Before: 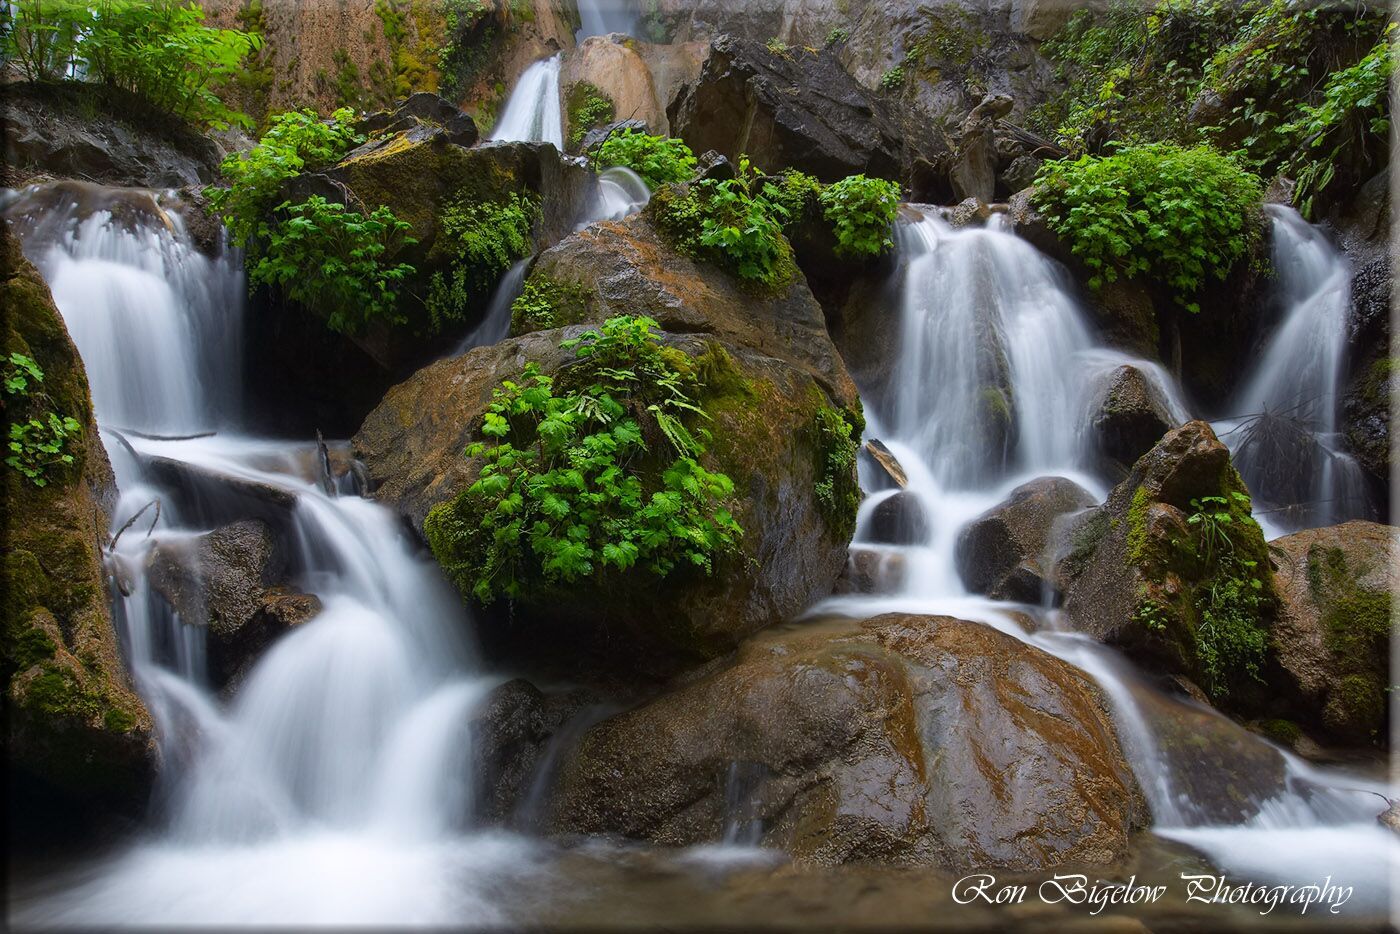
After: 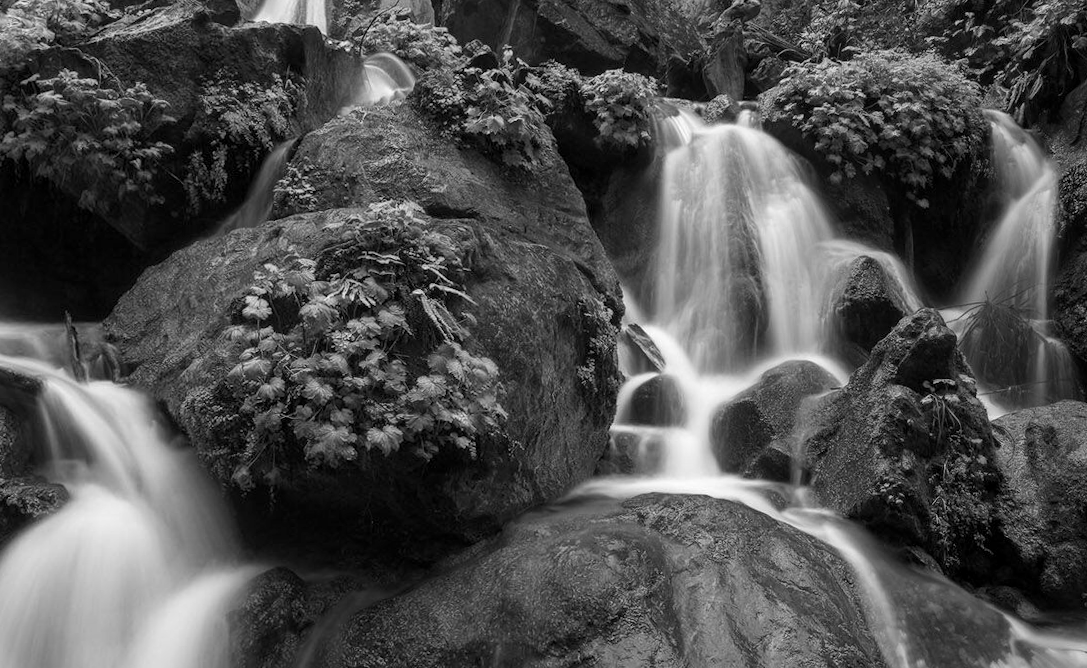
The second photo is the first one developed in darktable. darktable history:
crop and rotate: left 20.74%, top 7.912%, right 0.375%, bottom 13.378%
monochrome: on, module defaults
local contrast: on, module defaults
rotate and perspective: rotation -0.013°, lens shift (vertical) -0.027, lens shift (horizontal) 0.178, crop left 0.016, crop right 0.989, crop top 0.082, crop bottom 0.918
